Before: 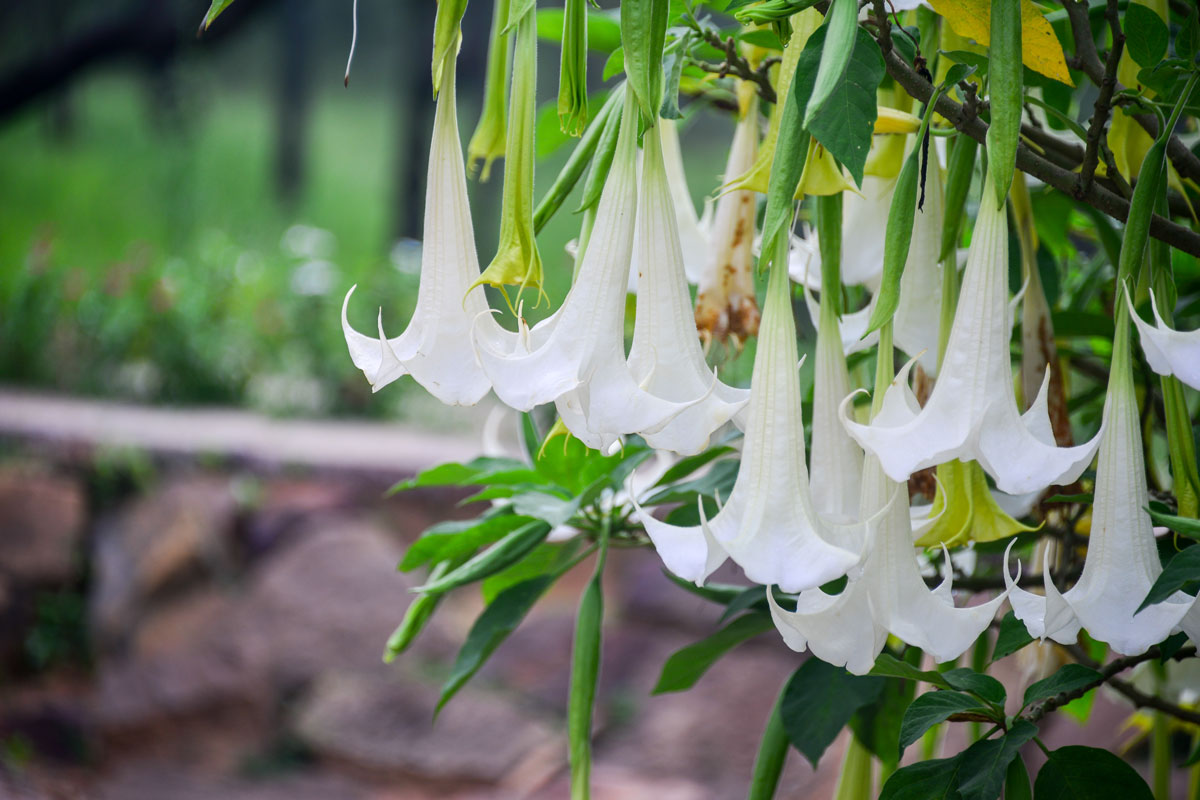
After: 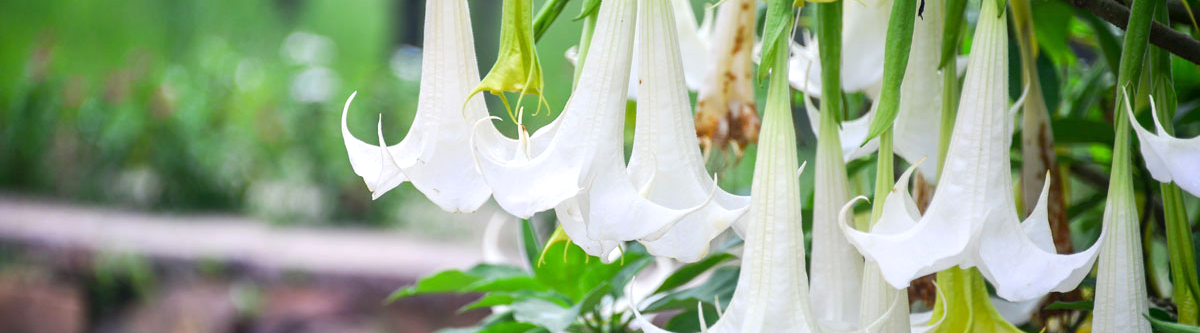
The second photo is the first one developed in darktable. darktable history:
crop and rotate: top 24.219%, bottom 34.149%
exposure: exposure 0.341 EV, compensate exposure bias true, compensate highlight preservation false
